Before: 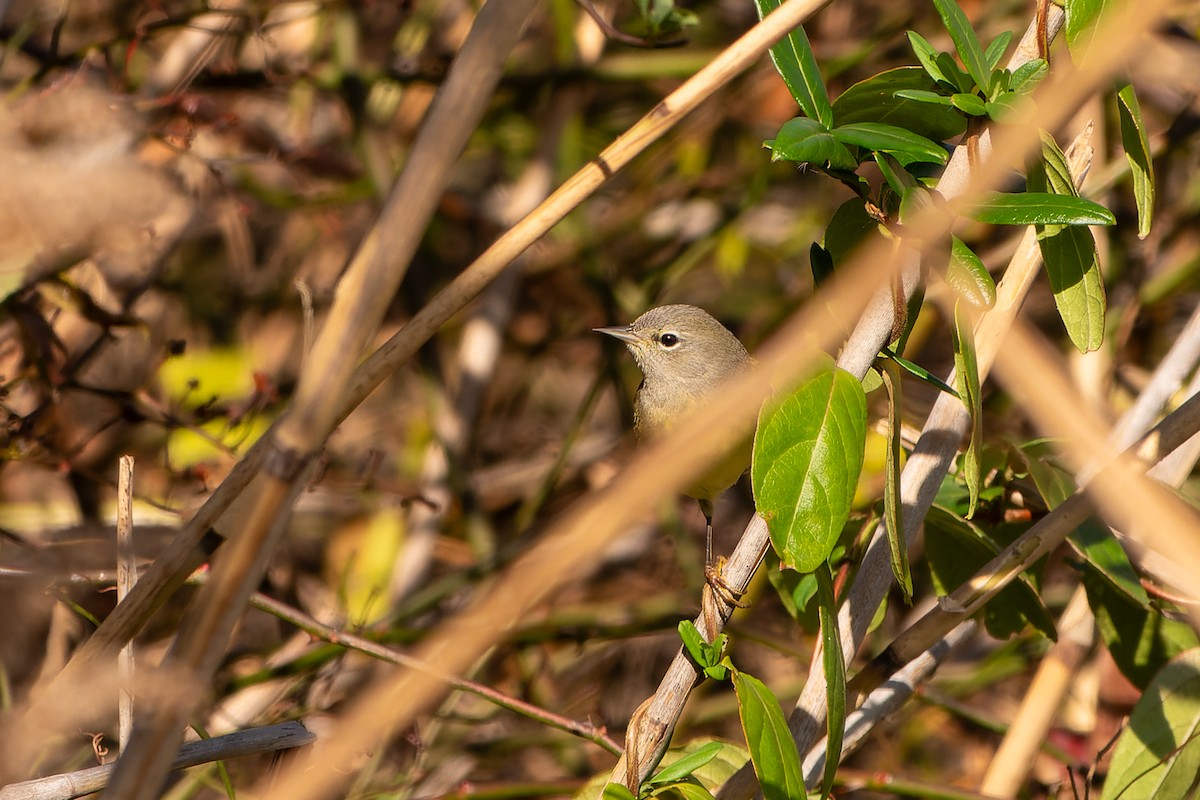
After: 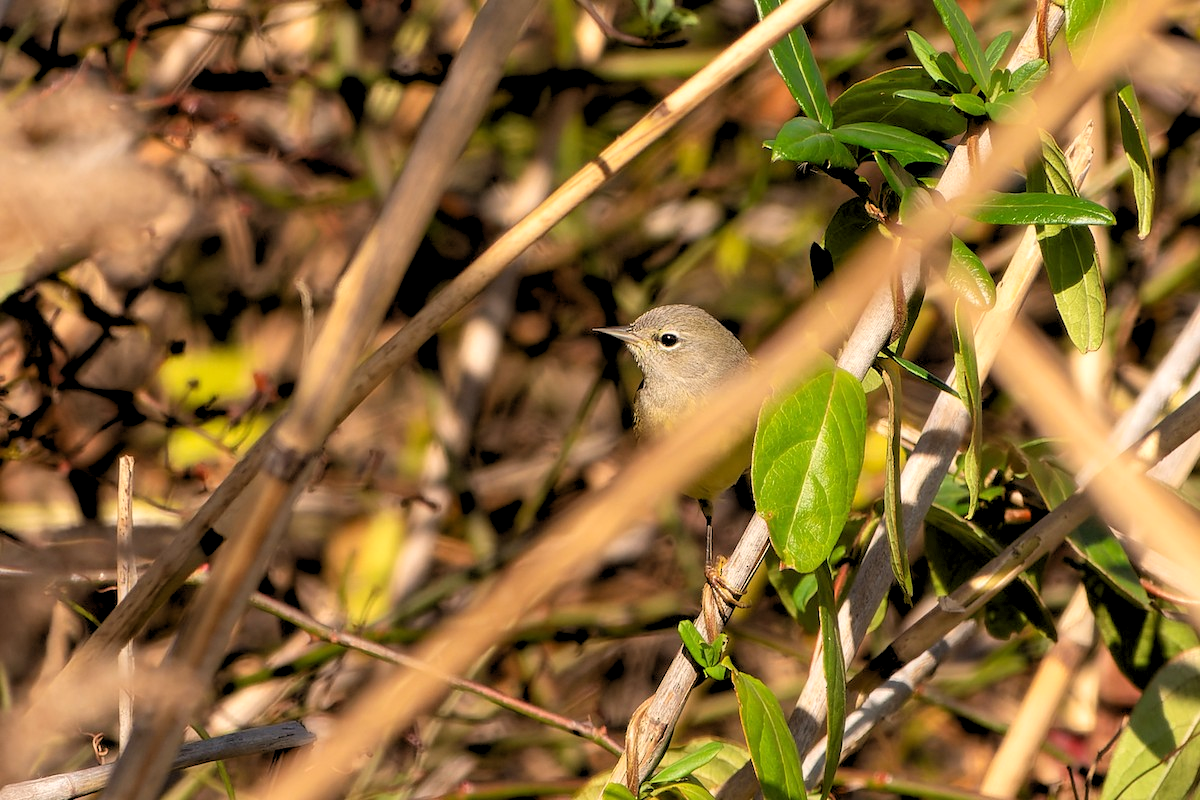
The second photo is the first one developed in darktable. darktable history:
color balance: mode lift, gamma, gain (sRGB)
rgb levels: levels [[0.013, 0.434, 0.89], [0, 0.5, 1], [0, 0.5, 1]]
